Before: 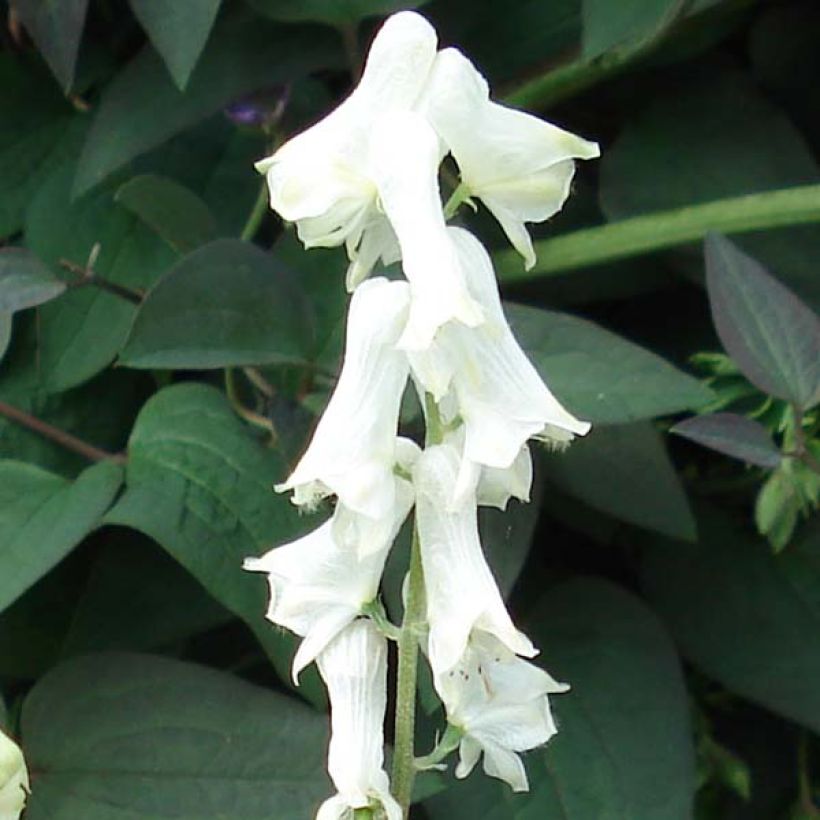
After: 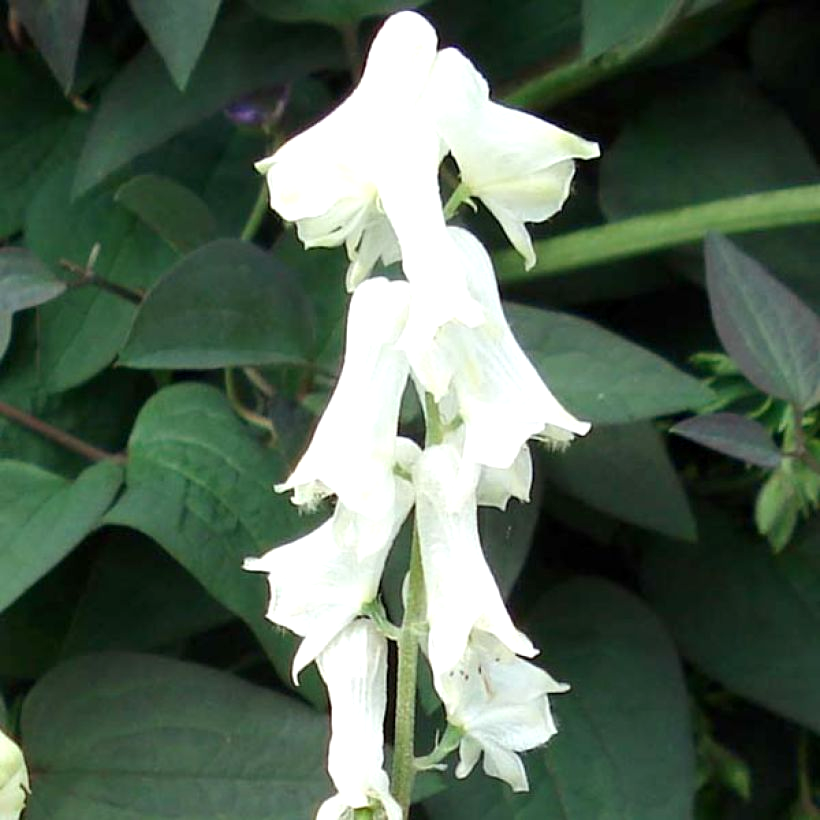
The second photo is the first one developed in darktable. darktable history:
levels: black 0.044%
exposure: black level correction 0.002, exposure 0.297 EV, compensate exposure bias true, compensate highlight preservation false
